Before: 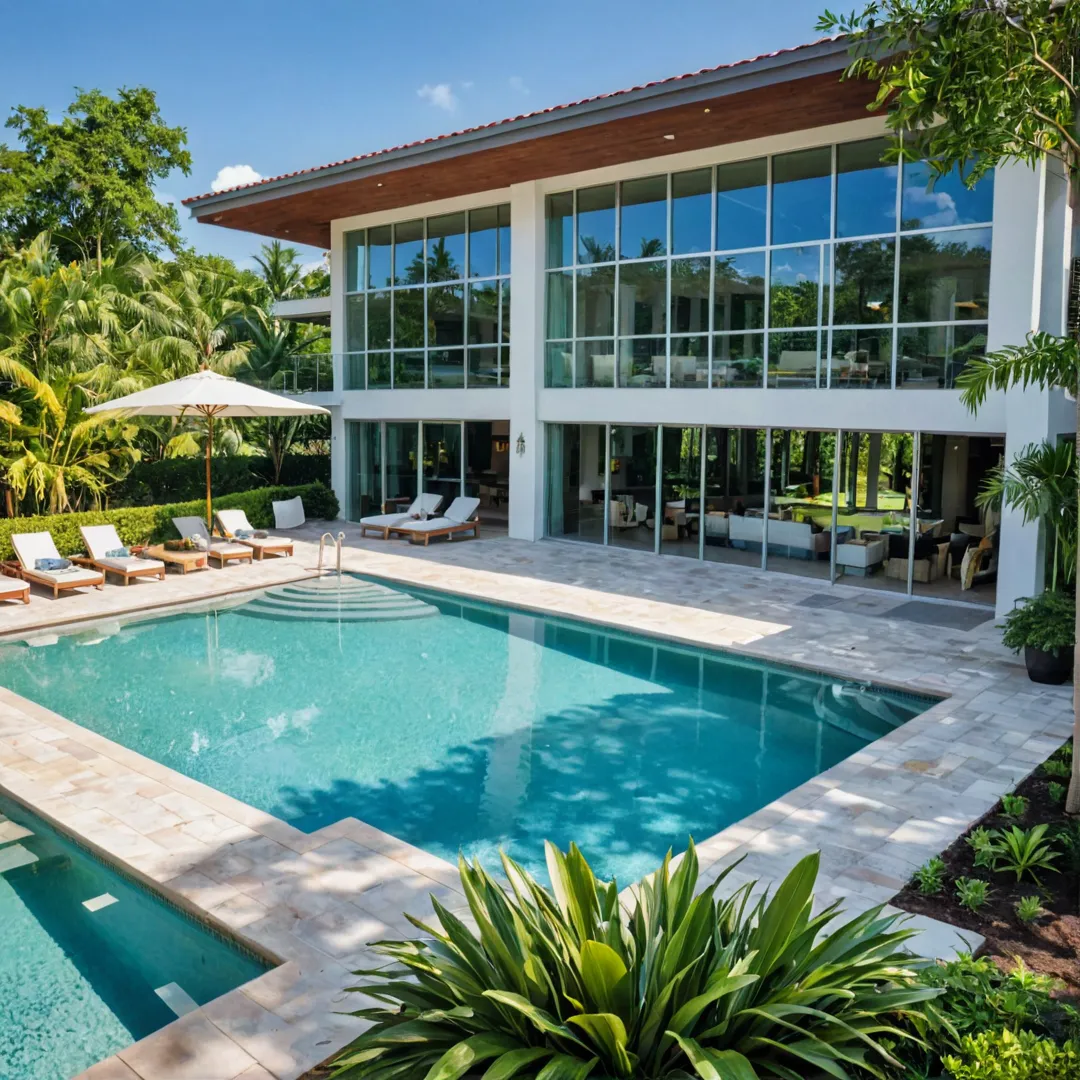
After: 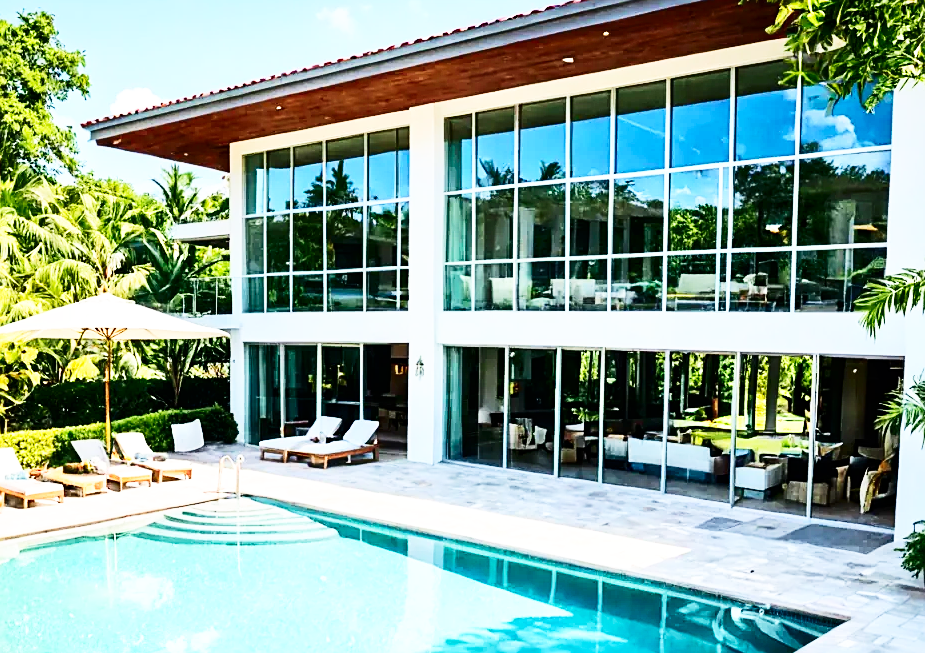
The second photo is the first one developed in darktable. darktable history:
base curve: curves: ch0 [(0, 0) (0.007, 0.004) (0.027, 0.03) (0.046, 0.07) (0.207, 0.54) (0.442, 0.872) (0.673, 0.972) (1, 1)], preserve colors none
sharpen: on, module defaults
crop and rotate: left 9.436%, top 7.296%, right 4.91%, bottom 32.197%
contrast brightness saturation: contrast 0.294
